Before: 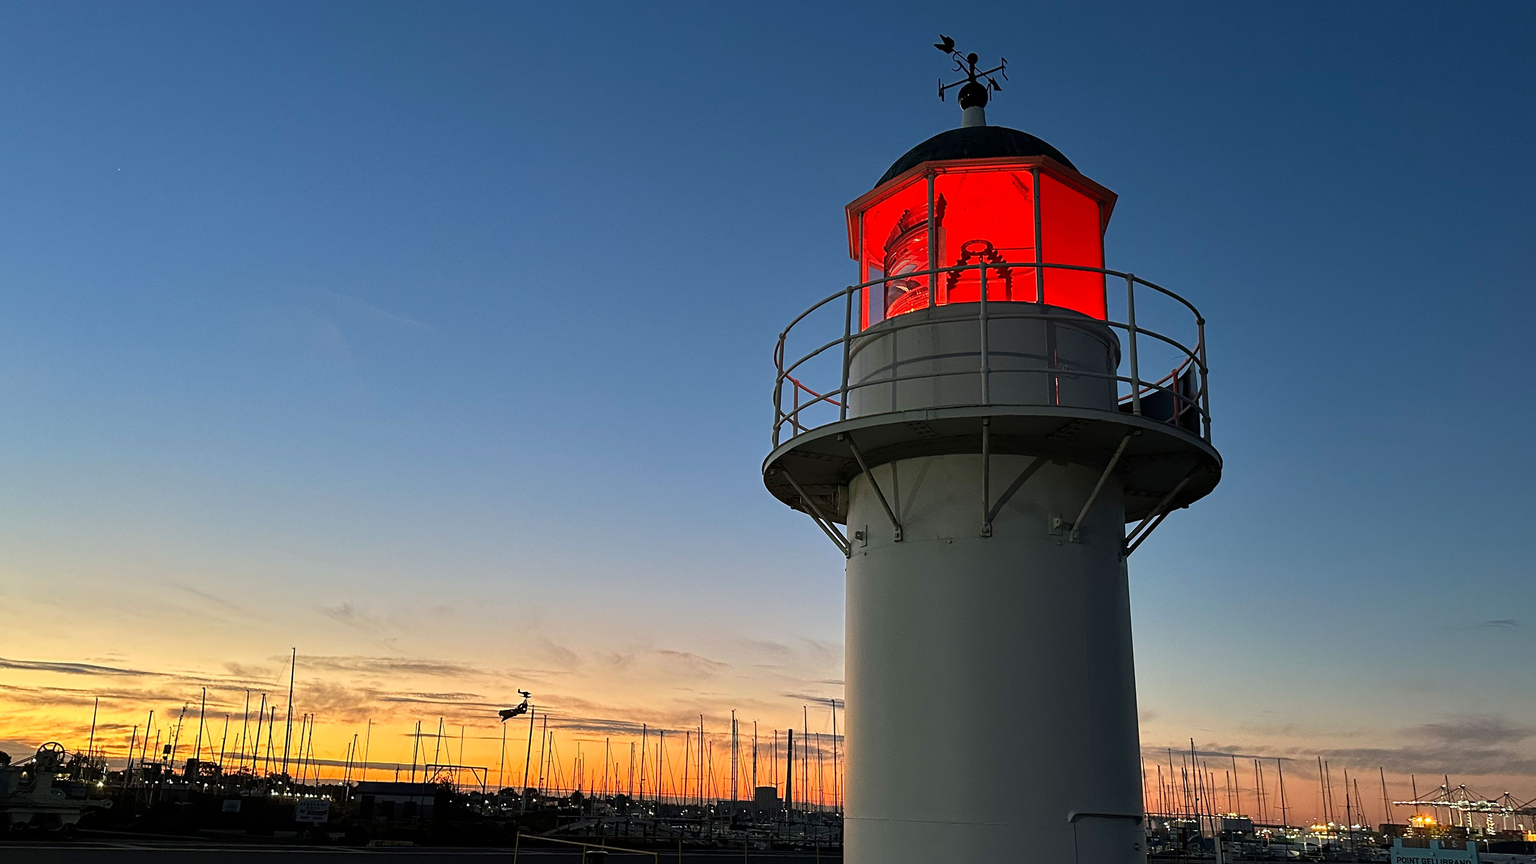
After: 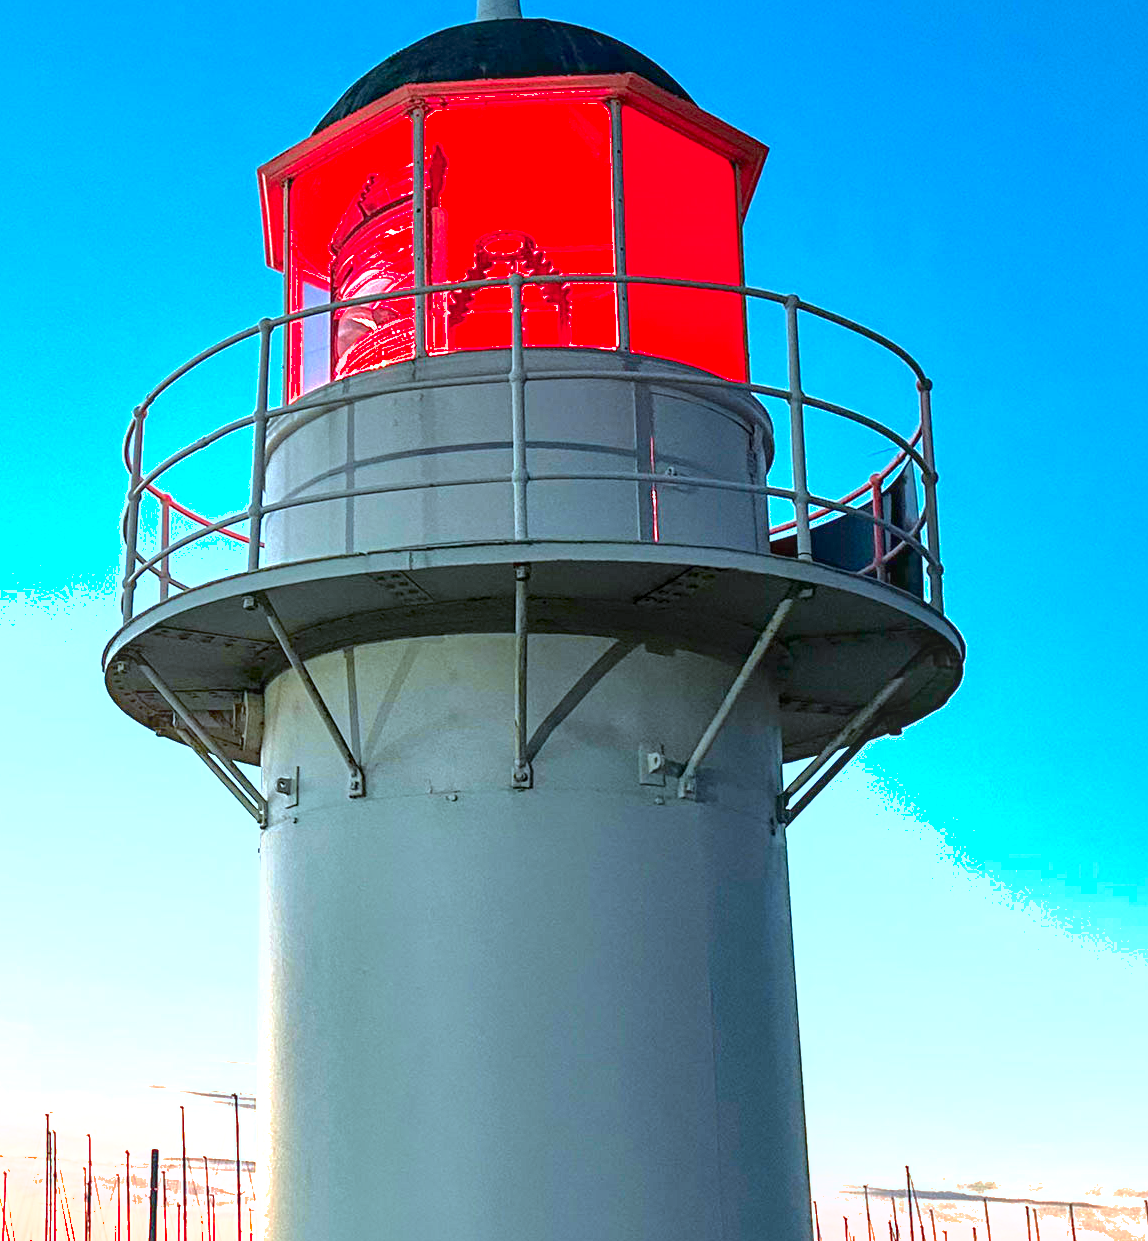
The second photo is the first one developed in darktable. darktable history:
shadows and highlights: on, module defaults
color correction: highlights a* -9.85, highlights b* -21.63
tone curve: curves: ch0 [(0, 0.008) (0.046, 0.032) (0.151, 0.108) (0.367, 0.379) (0.496, 0.526) (0.771, 0.786) (0.857, 0.85) (1, 0.965)]; ch1 [(0, 0) (0.248, 0.252) (0.388, 0.383) (0.482, 0.478) (0.499, 0.499) (0.518, 0.518) (0.544, 0.552) (0.585, 0.617) (0.683, 0.735) (0.823, 0.894) (1, 1)]; ch2 [(0, 0) (0.302, 0.284) (0.427, 0.417) (0.473, 0.47) (0.503, 0.503) (0.523, 0.518) (0.55, 0.563) (0.624, 0.643) (0.753, 0.764) (1, 1)], color space Lab, independent channels, preserve colors none
crop: left 46.11%, top 13.457%, right 14.025%, bottom 9.899%
local contrast: on, module defaults
exposure: black level correction 0, exposure 2.161 EV, compensate exposure bias true, compensate highlight preservation false
tone equalizer: edges refinement/feathering 500, mask exposure compensation -1.57 EV, preserve details no
